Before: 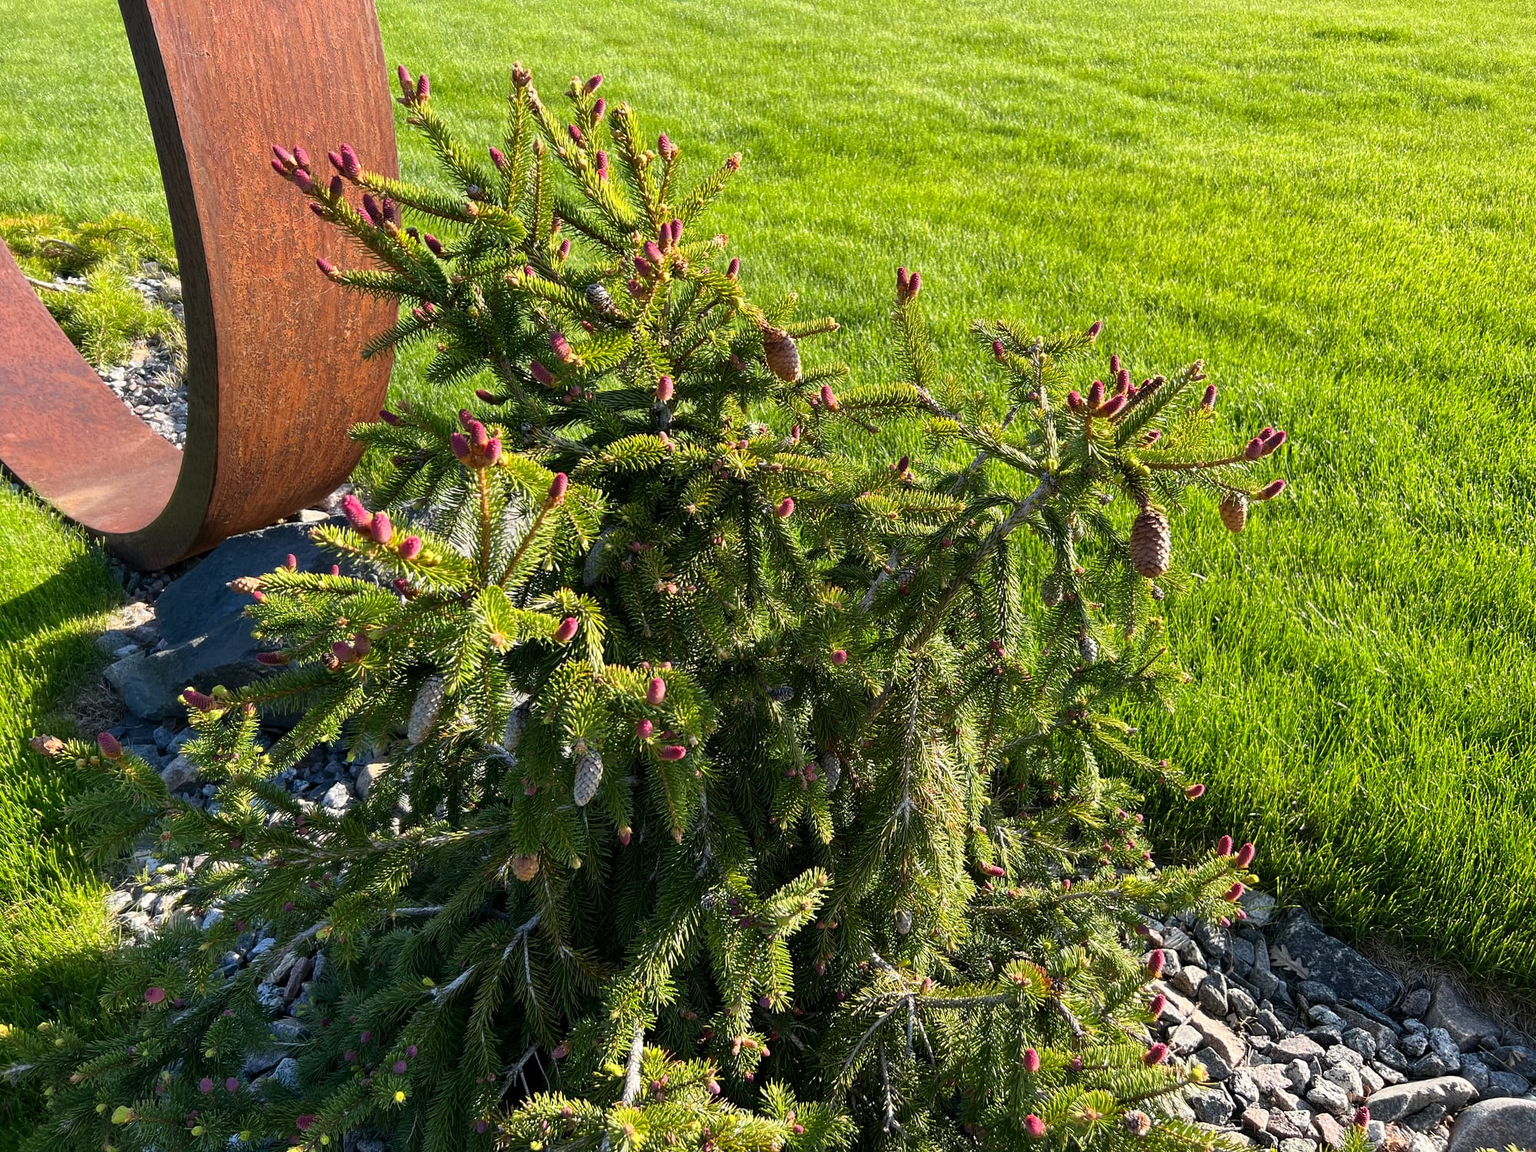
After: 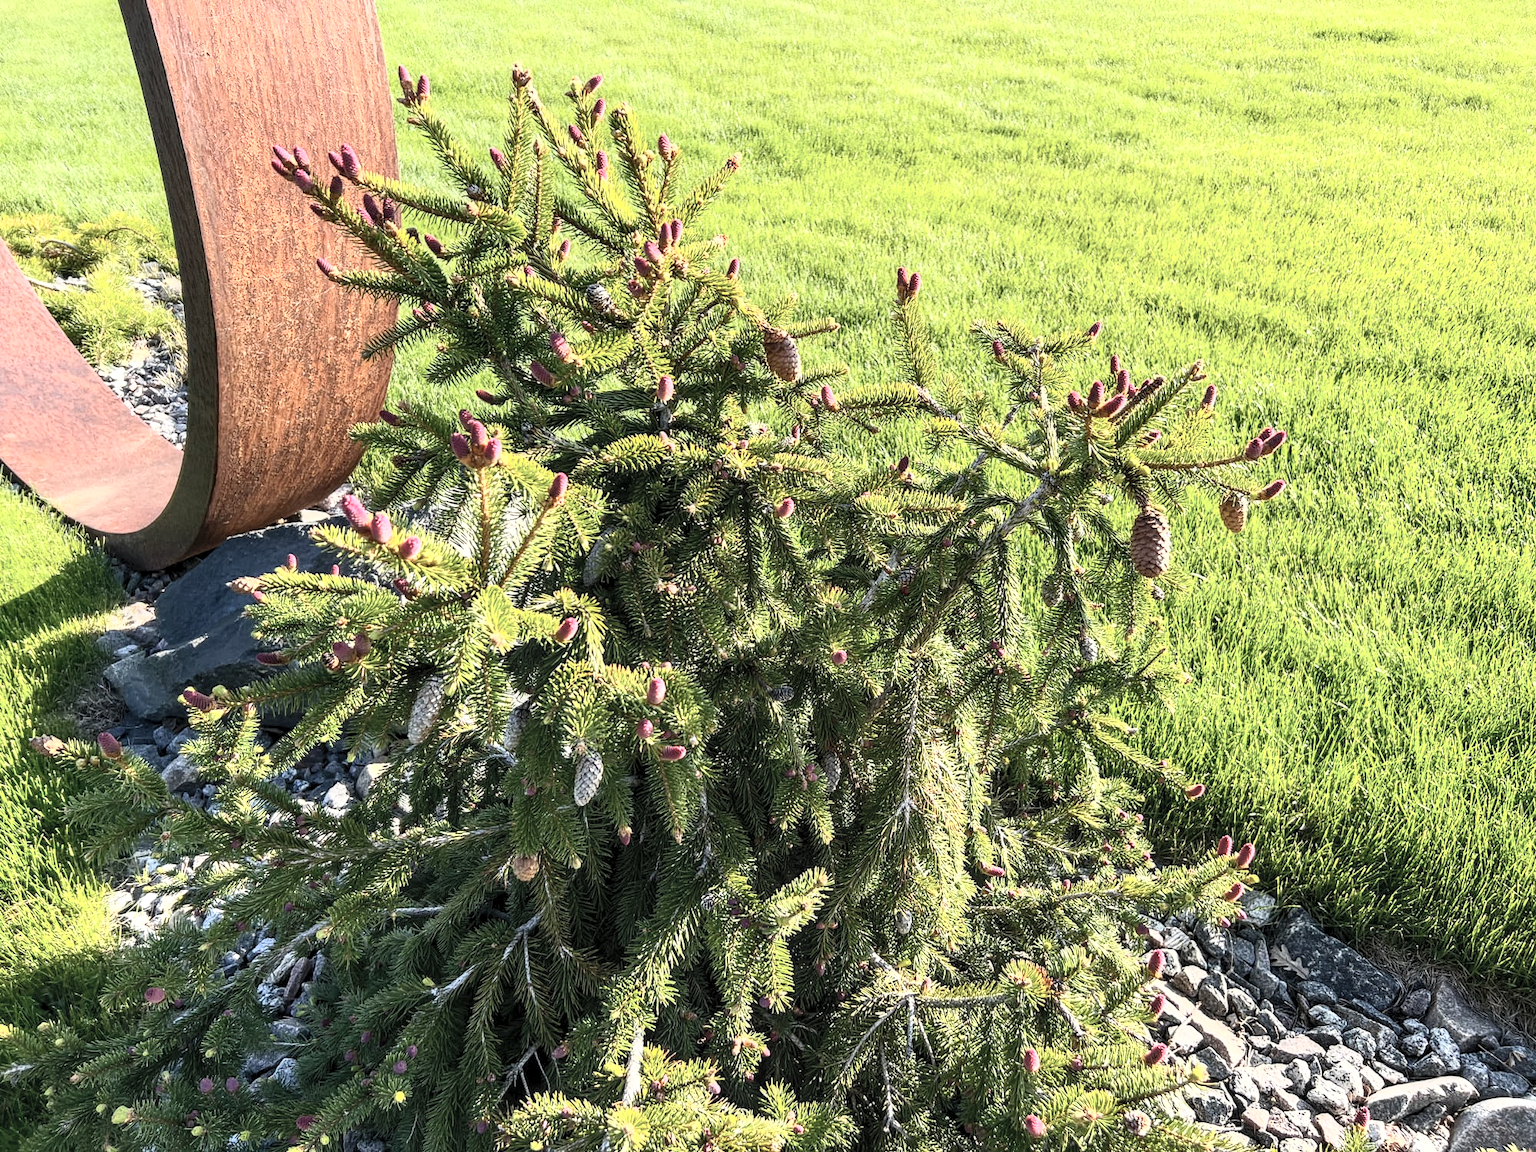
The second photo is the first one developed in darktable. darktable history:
local contrast: highlights 40%, shadows 60%, detail 136%, midtone range 0.514
contrast brightness saturation: contrast 0.43, brightness 0.56, saturation -0.19
